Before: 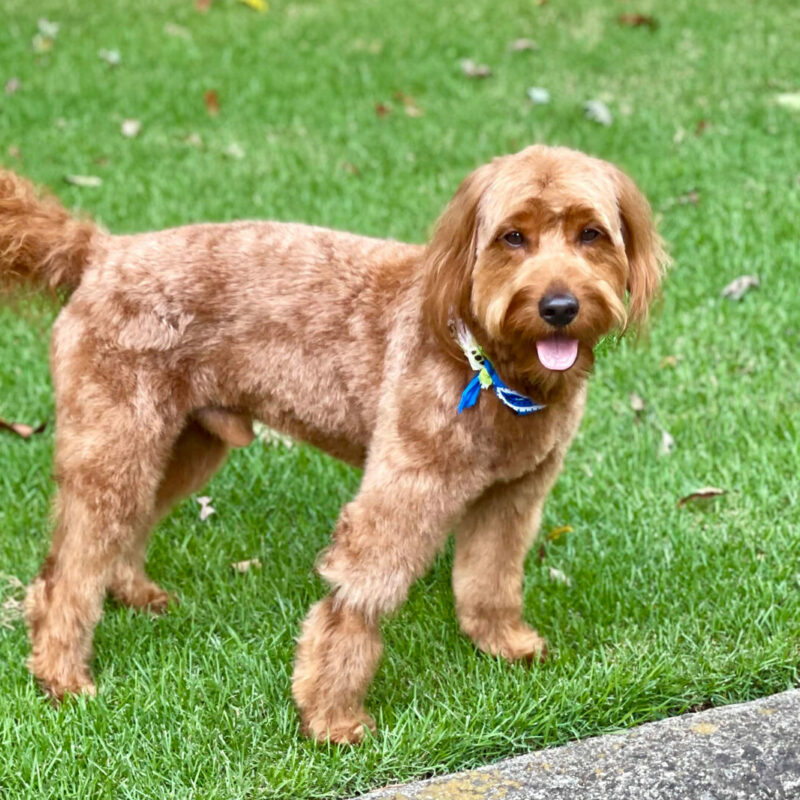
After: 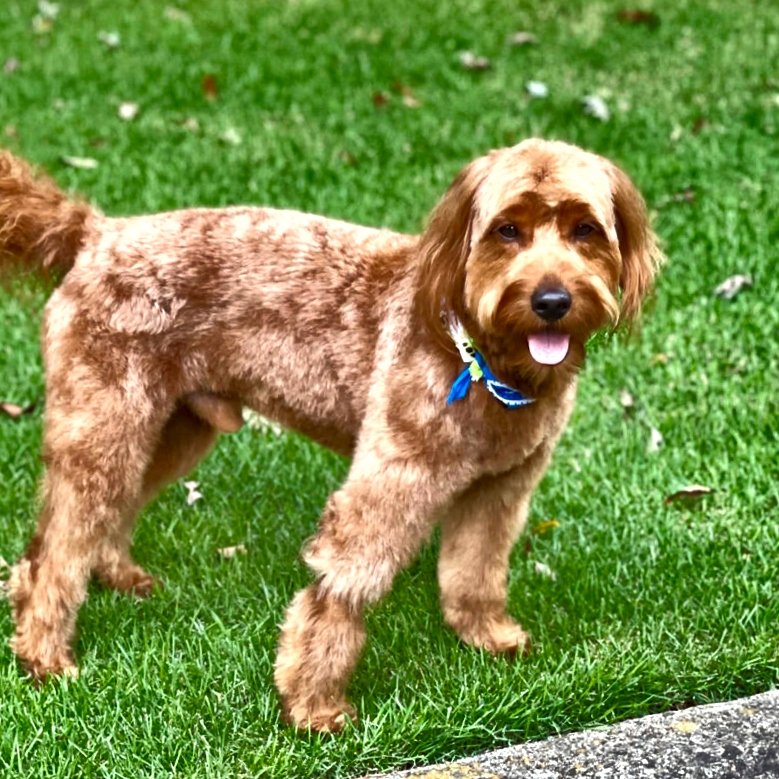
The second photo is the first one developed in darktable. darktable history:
tone equalizer: -8 EV -0.409 EV, -7 EV -0.383 EV, -6 EV -0.298 EV, -5 EV -0.191 EV, -3 EV 0.227 EV, -2 EV 0.31 EV, -1 EV 0.383 EV, +0 EV 0.402 EV, mask exposure compensation -0.51 EV
shadows and highlights: shadows 20.95, highlights -80.81, soften with gaussian
crop and rotate: angle -1.54°
